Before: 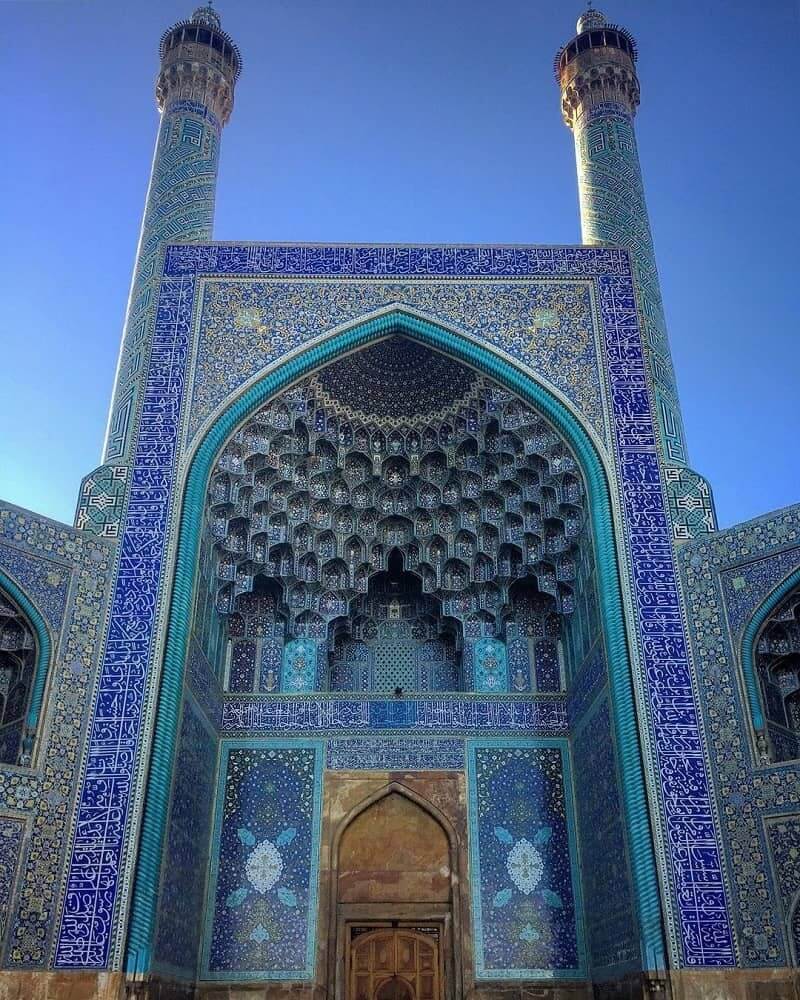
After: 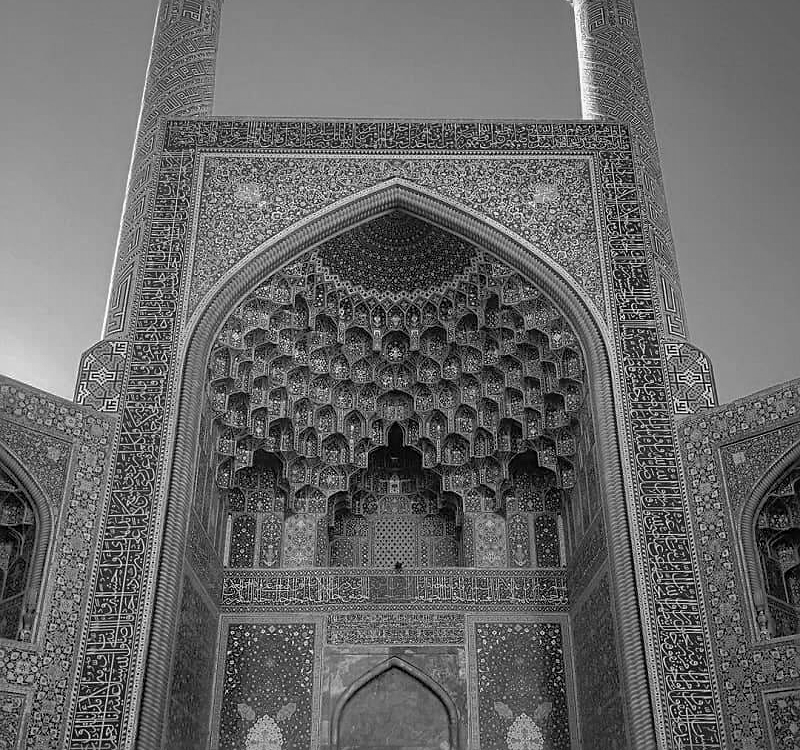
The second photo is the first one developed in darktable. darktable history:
sharpen: radius 2.167, amount 0.381, threshold 0
white balance: red 1.045, blue 0.932
color correction: highlights a* 14.52, highlights b* 4.84
contrast equalizer: y [[0.5, 0.5, 0.468, 0.5, 0.5, 0.5], [0.5 ×6], [0.5 ×6], [0 ×6], [0 ×6]]
crop and rotate: top 12.5%, bottom 12.5%
monochrome: on, module defaults
velvia: strength 45%
shadows and highlights: on, module defaults
